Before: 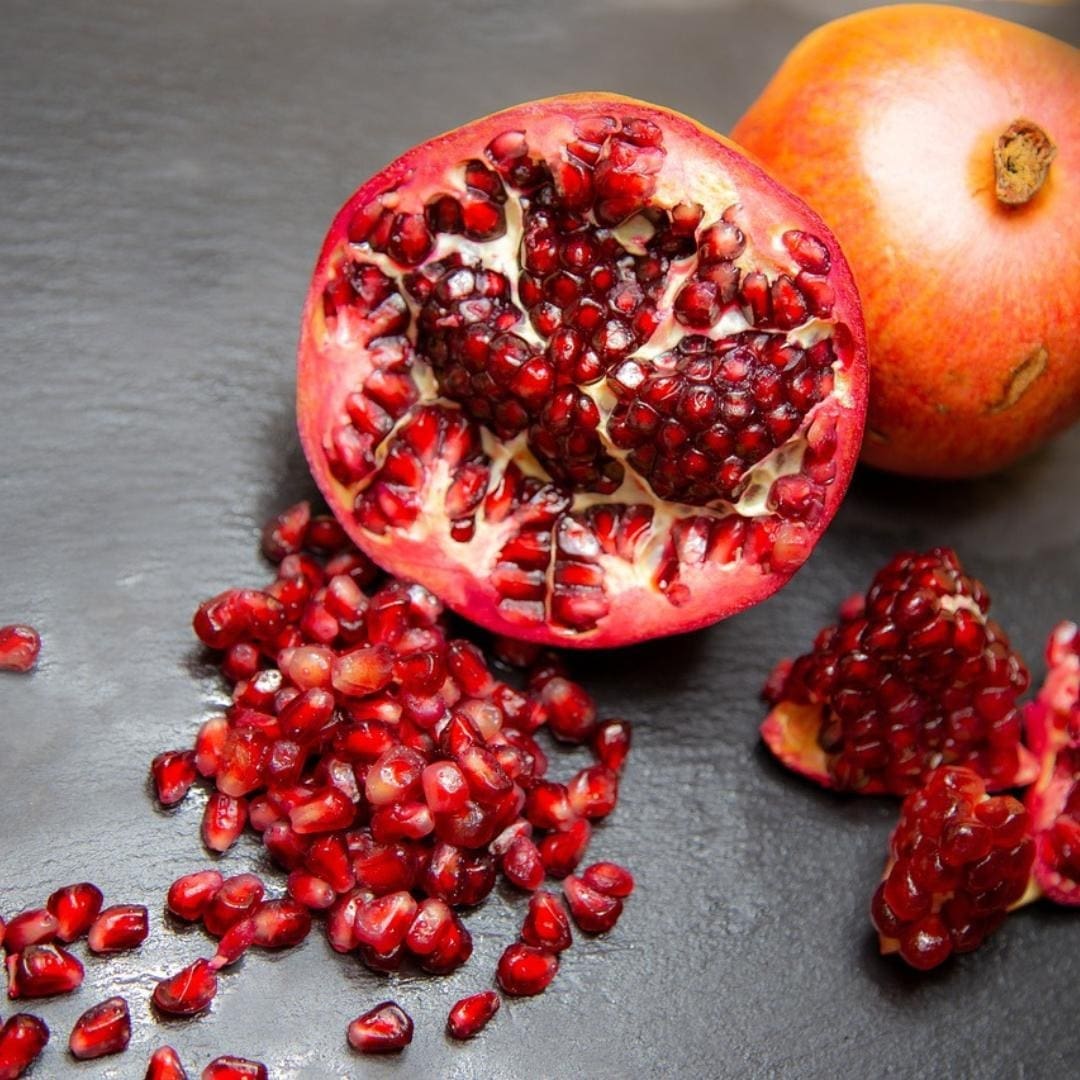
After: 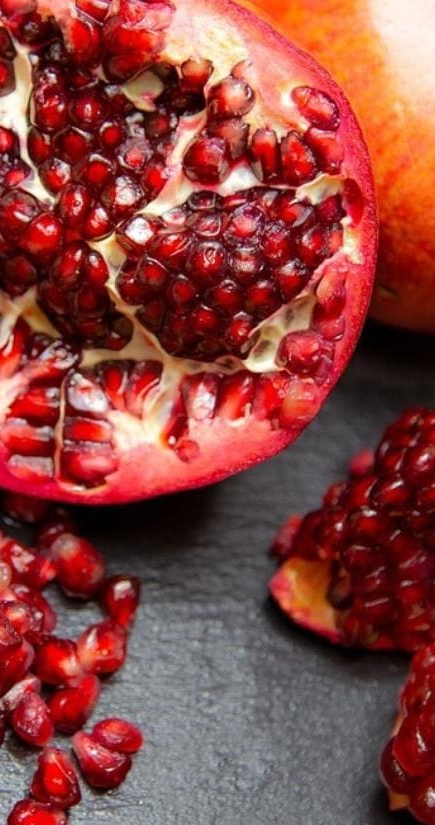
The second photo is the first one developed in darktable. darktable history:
crop: left 45.551%, top 13.415%, right 14.118%, bottom 10.133%
